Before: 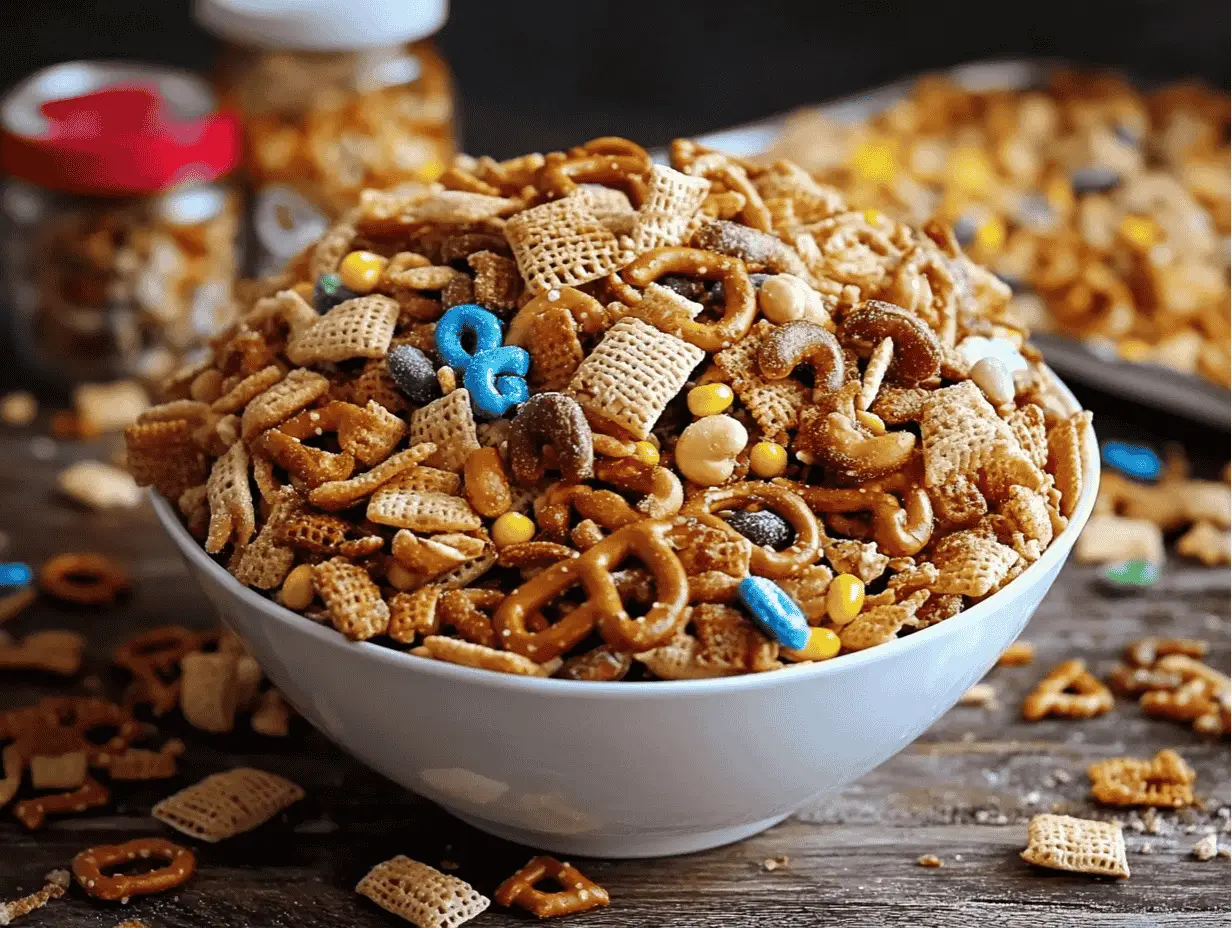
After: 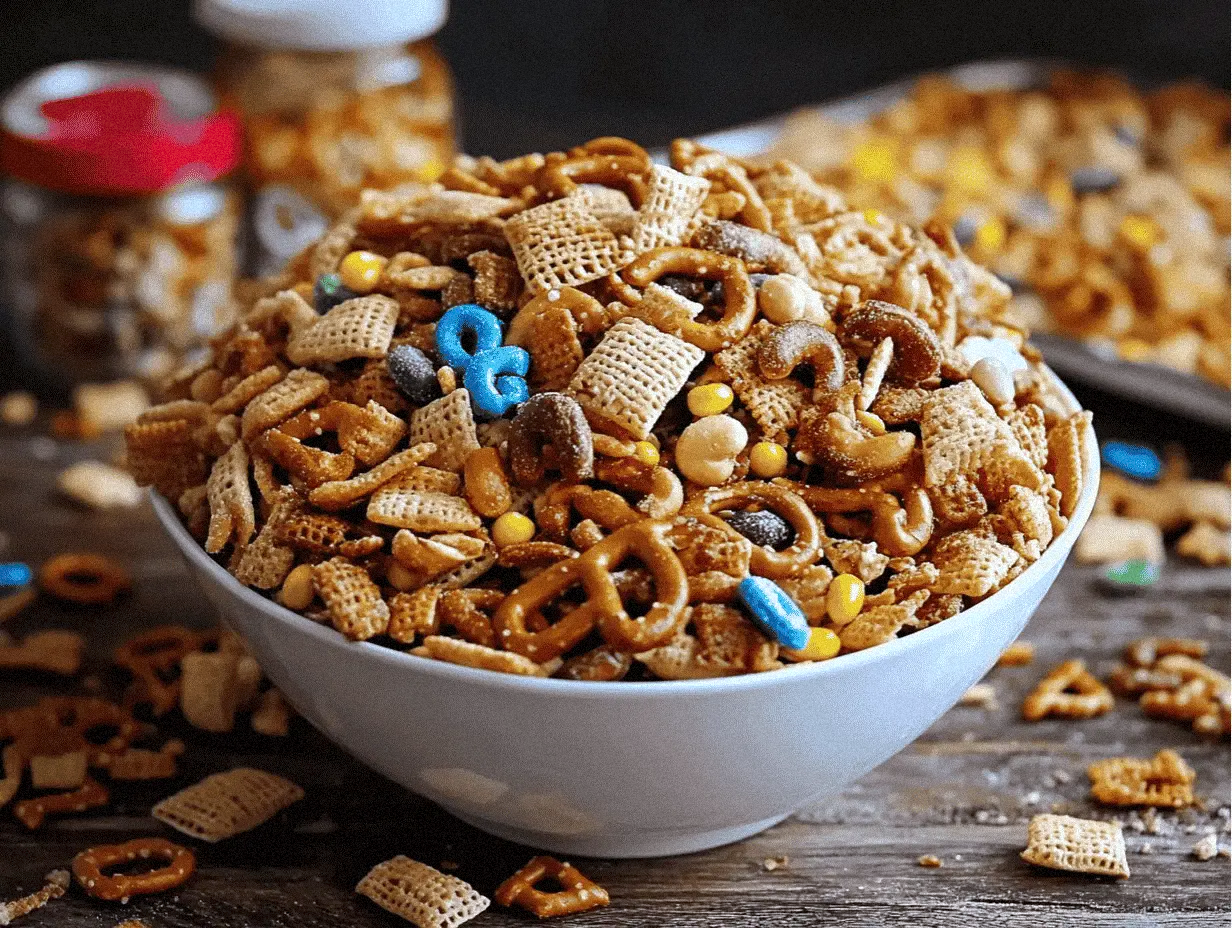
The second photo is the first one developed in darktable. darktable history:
grain: mid-tones bias 0%
white balance: red 0.98, blue 1.034
